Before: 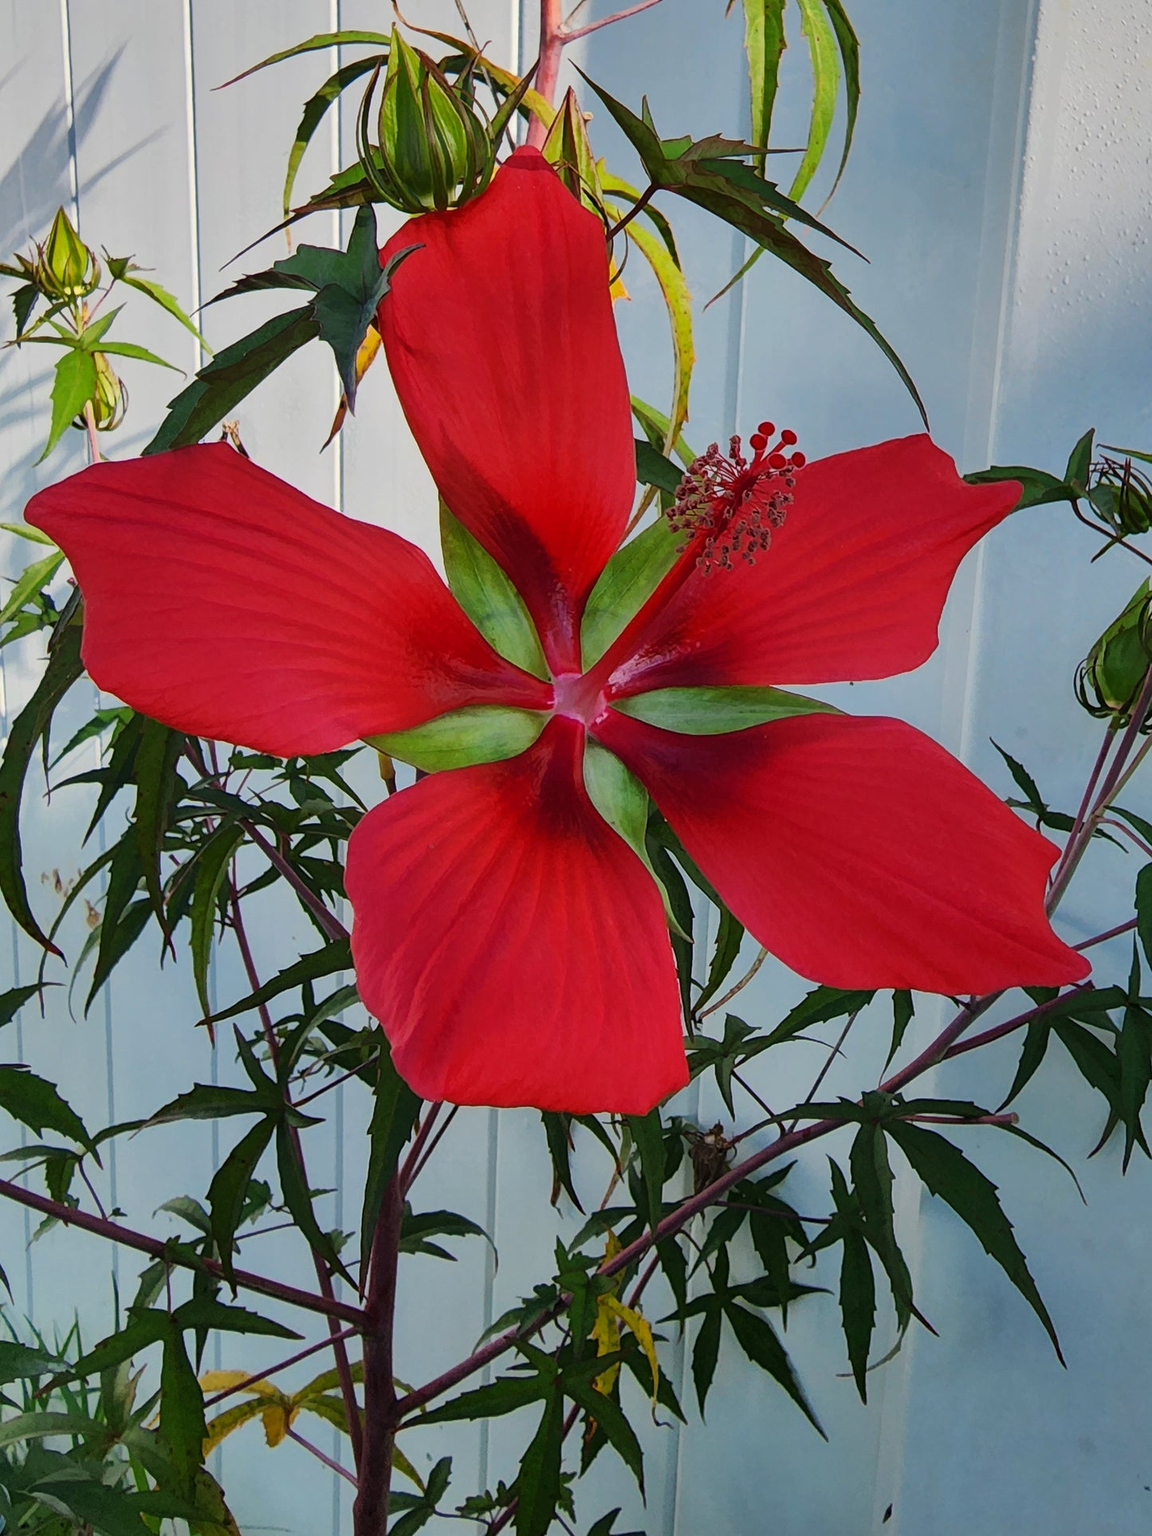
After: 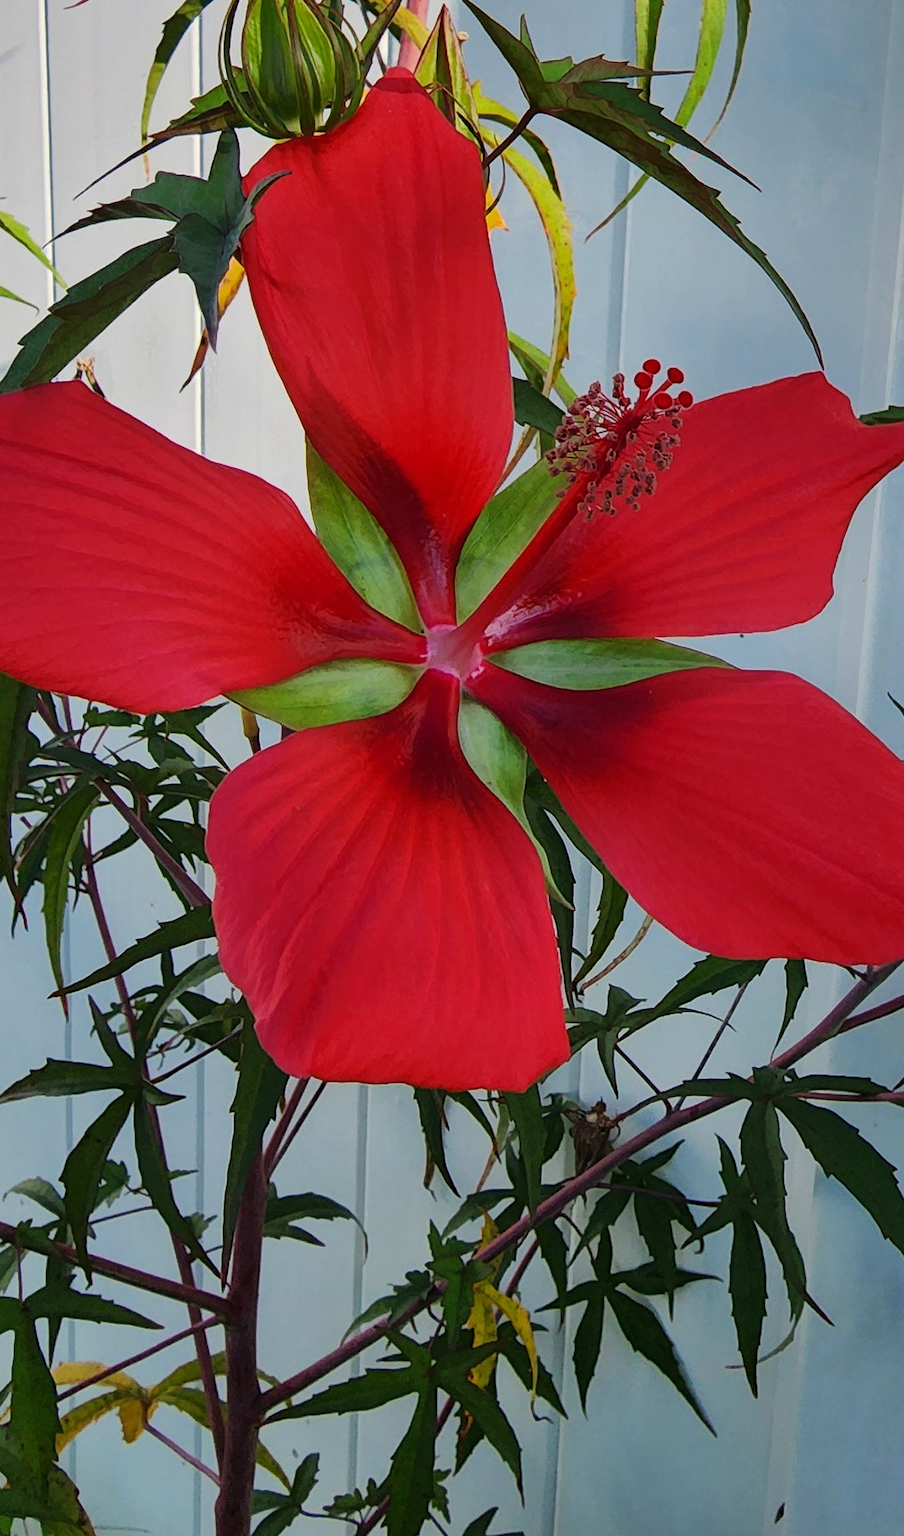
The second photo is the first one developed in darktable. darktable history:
tone equalizer: on, module defaults
crop and rotate: left 13.076%, top 5.35%, right 12.56%
